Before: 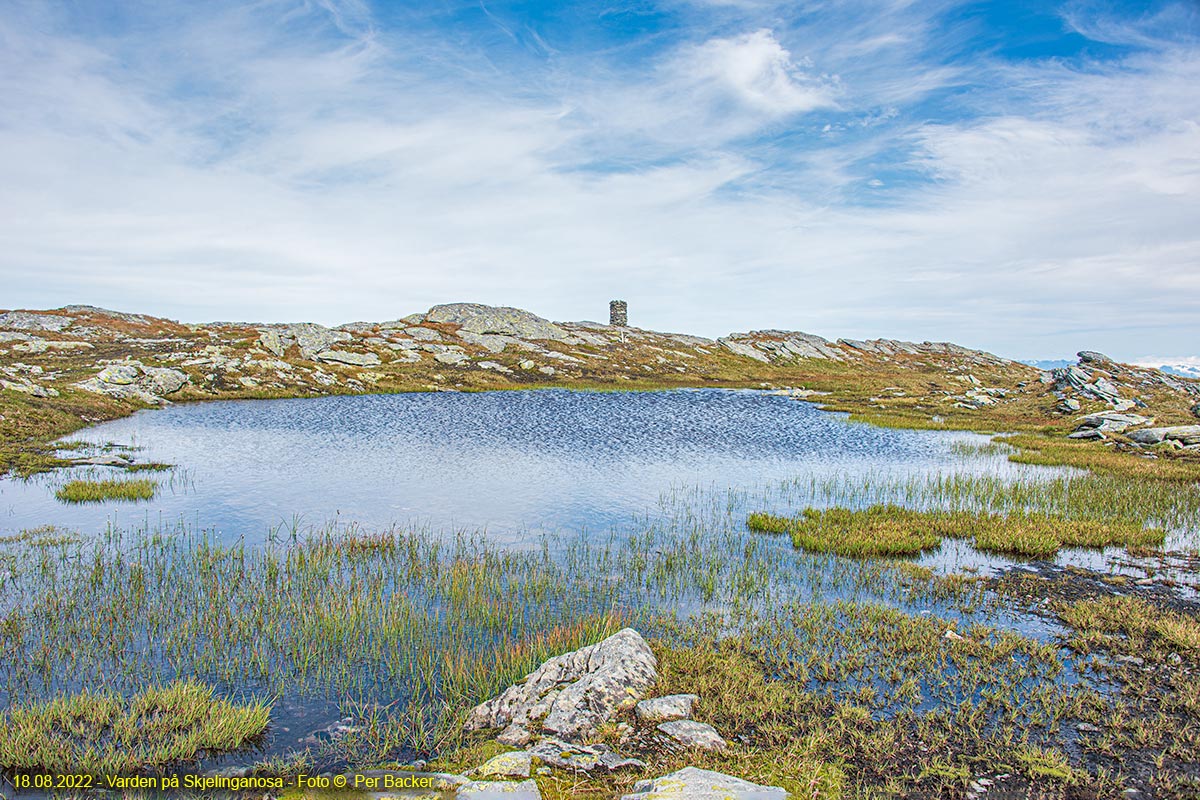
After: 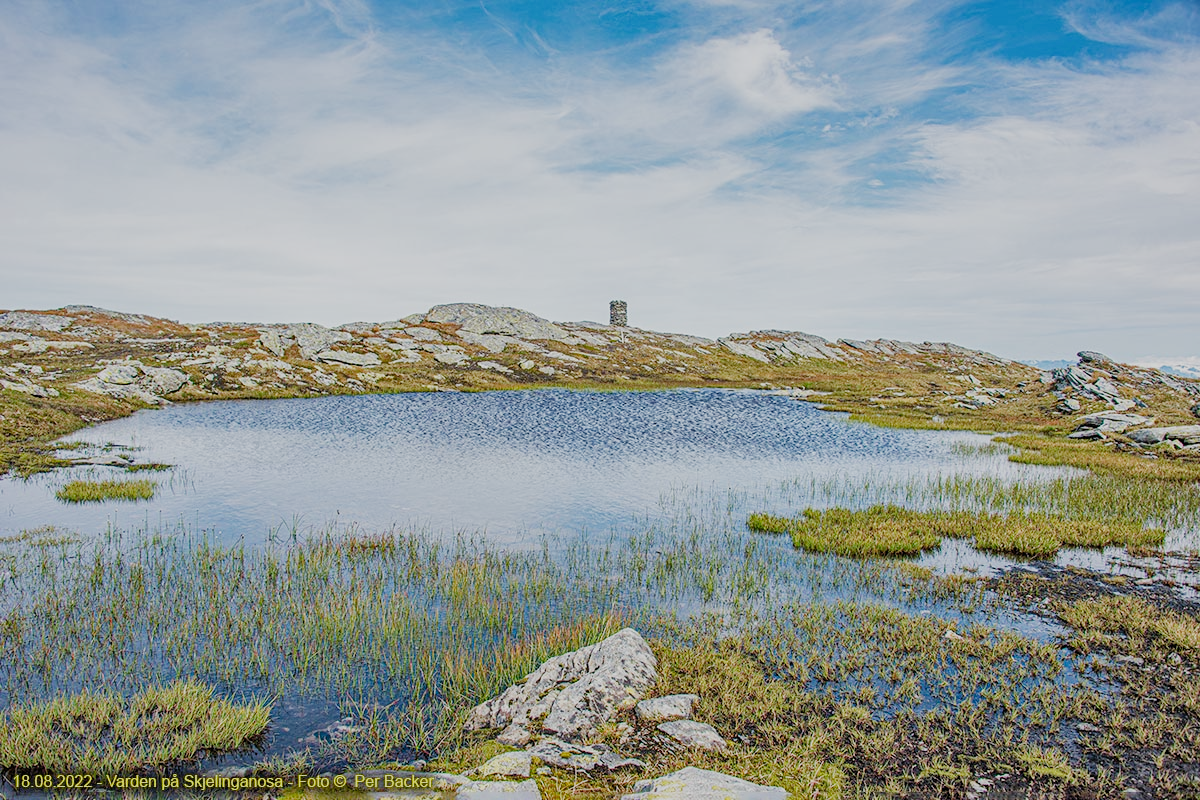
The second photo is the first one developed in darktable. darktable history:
filmic rgb: black relative exposure -7.65 EV, white relative exposure 4.56 EV, threshold 3.01 EV, hardness 3.61, preserve chrominance no, color science v3 (2019), use custom middle-gray values true, enable highlight reconstruction true
